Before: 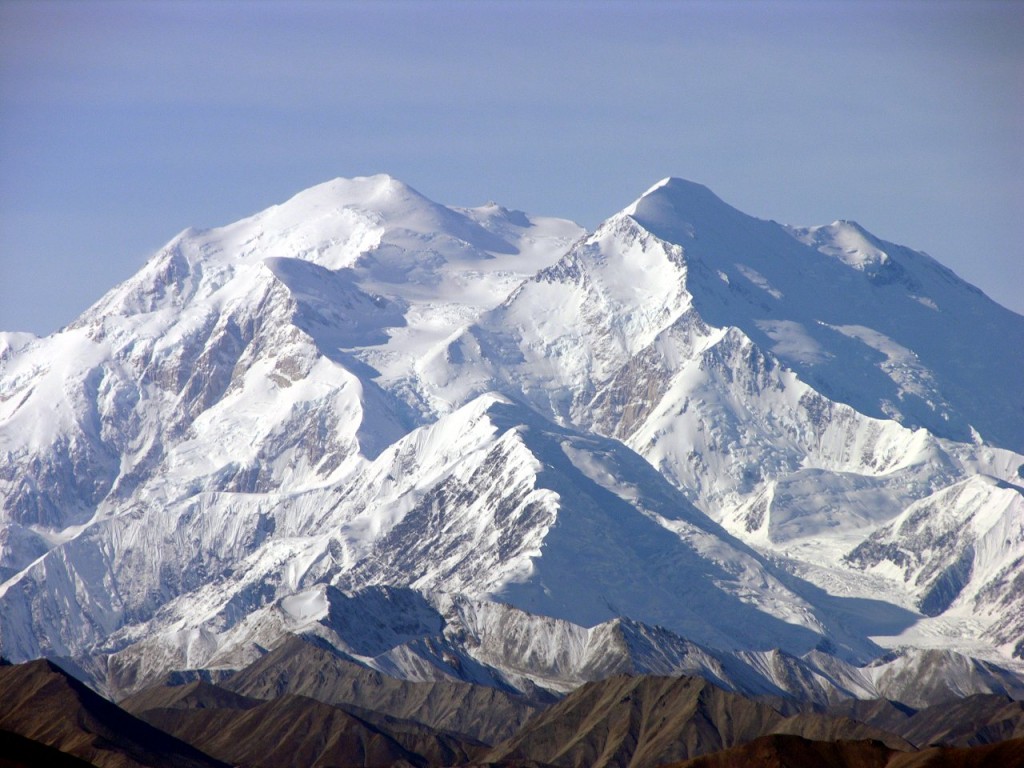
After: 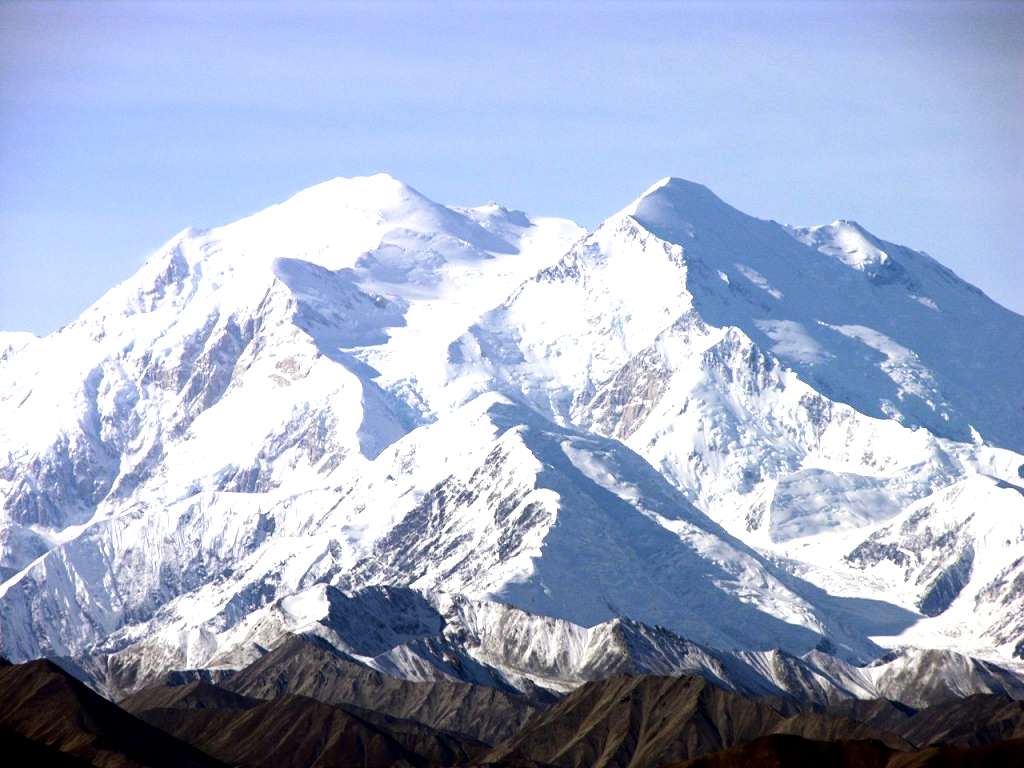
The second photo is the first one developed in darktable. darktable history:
tone equalizer: -8 EV -1.08 EV, -7 EV -1.01 EV, -6 EV -0.867 EV, -5 EV -0.578 EV, -3 EV 0.578 EV, -2 EV 0.867 EV, -1 EV 1.01 EV, +0 EV 1.08 EV, edges refinement/feathering 500, mask exposure compensation -1.57 EV, preserve details no
color balance: mode lift, gamma, gain (sRGB), lift [0.97, 1, 1, 1], gamma [1.03, 1, 1, 1]
